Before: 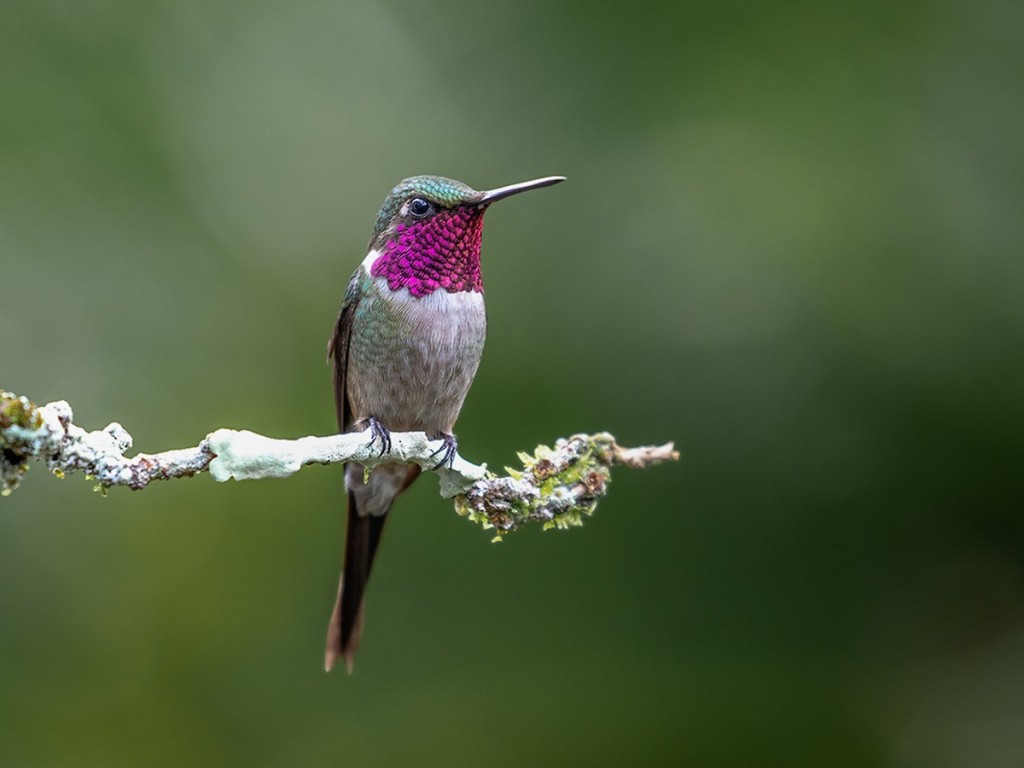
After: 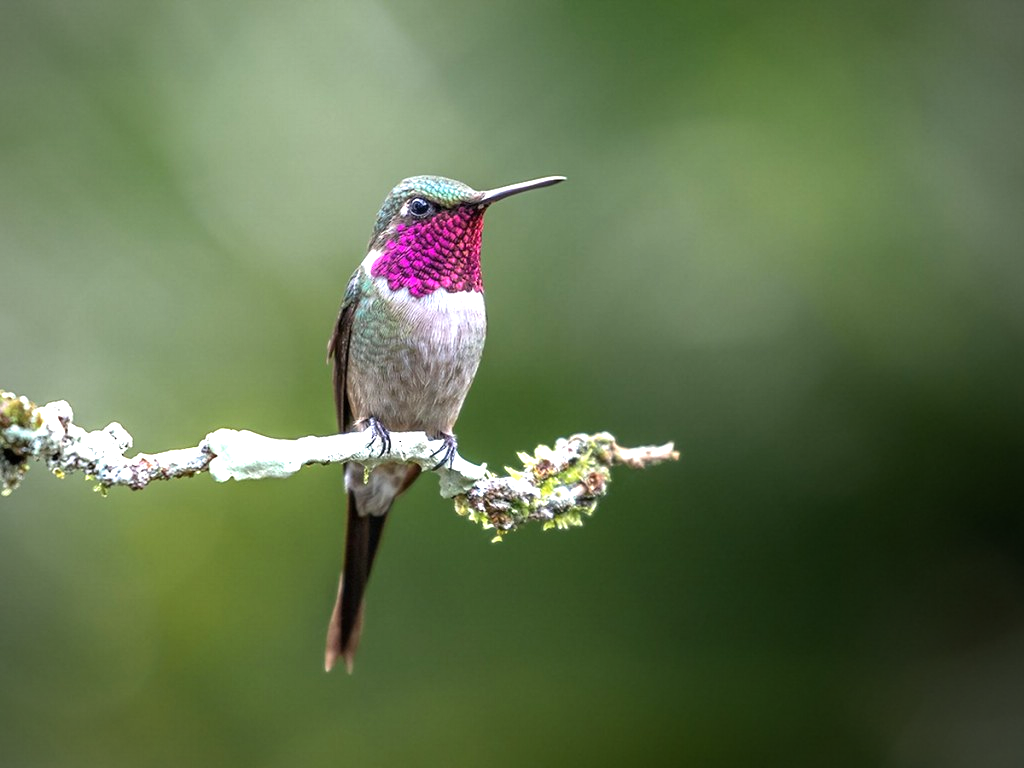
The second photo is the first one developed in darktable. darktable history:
tone equalizer: -8 EV -1.11 EV, -7 EV -1.02 EV, -6 EV -0.827 EV, -5 EV -0.604 EV, -3 EV 0.593 EV, -2 EV 0.862 EV, -1 EV 1 EV, +0 EV 1.06 EV, smoothing diameter 25%, edges refinement/feathering 12.43, preserve details guided filter
vignetting: fall-off radius 83.06%, brightness -0.439, saturation -0.686
